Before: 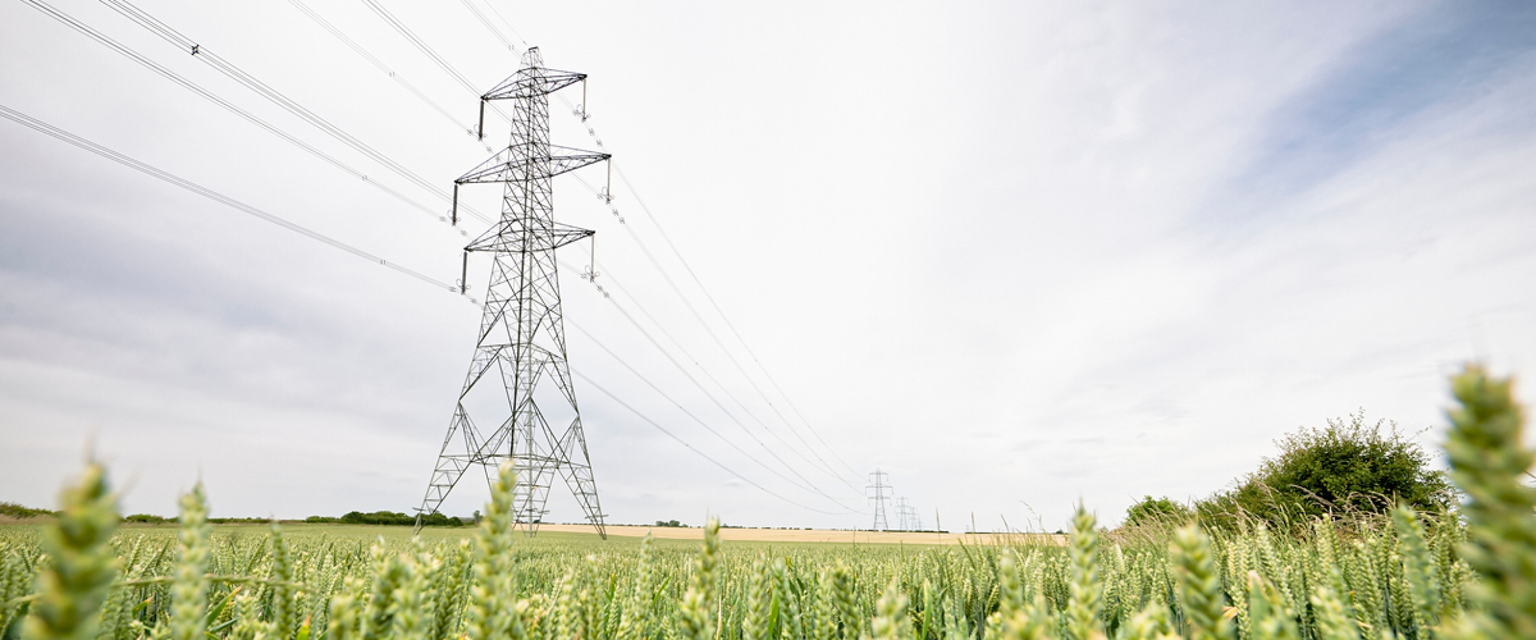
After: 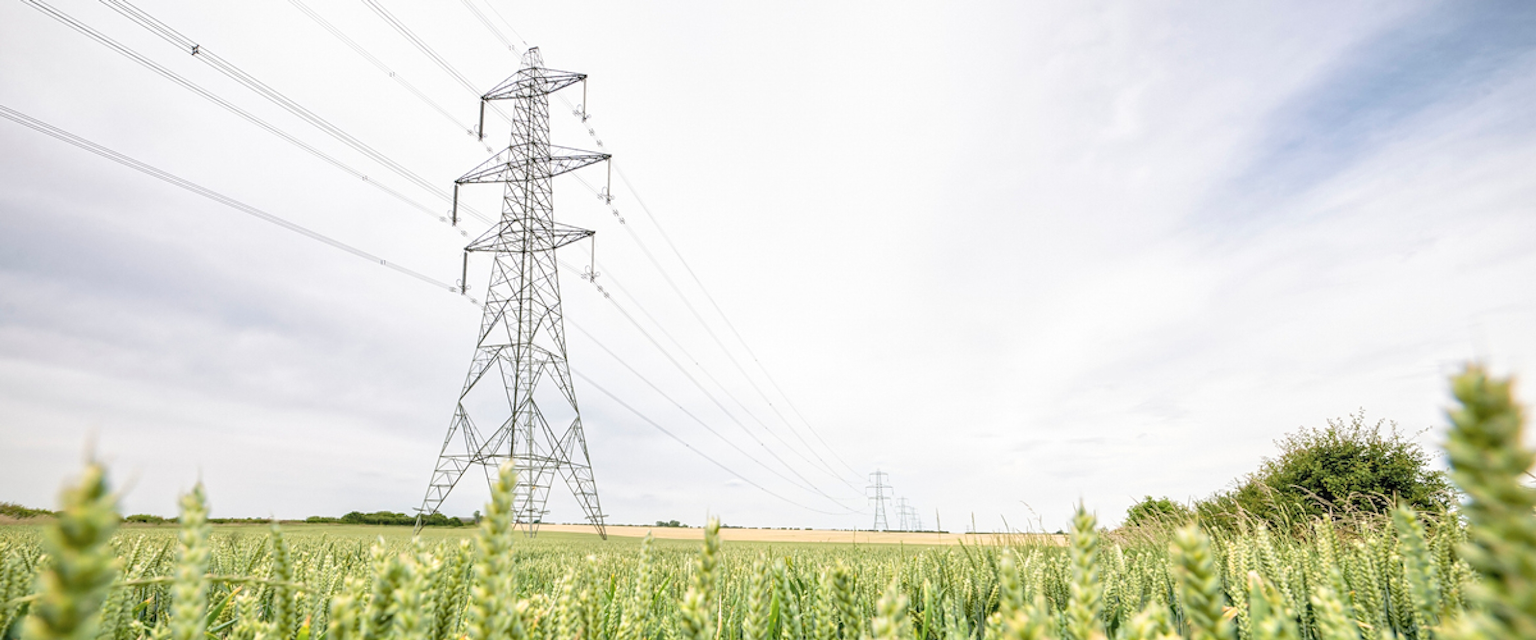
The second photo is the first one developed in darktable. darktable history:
contrast brightness saturation: brightness 0.147
local contrast: highlights 1%, shadows 4%, detail 133%
